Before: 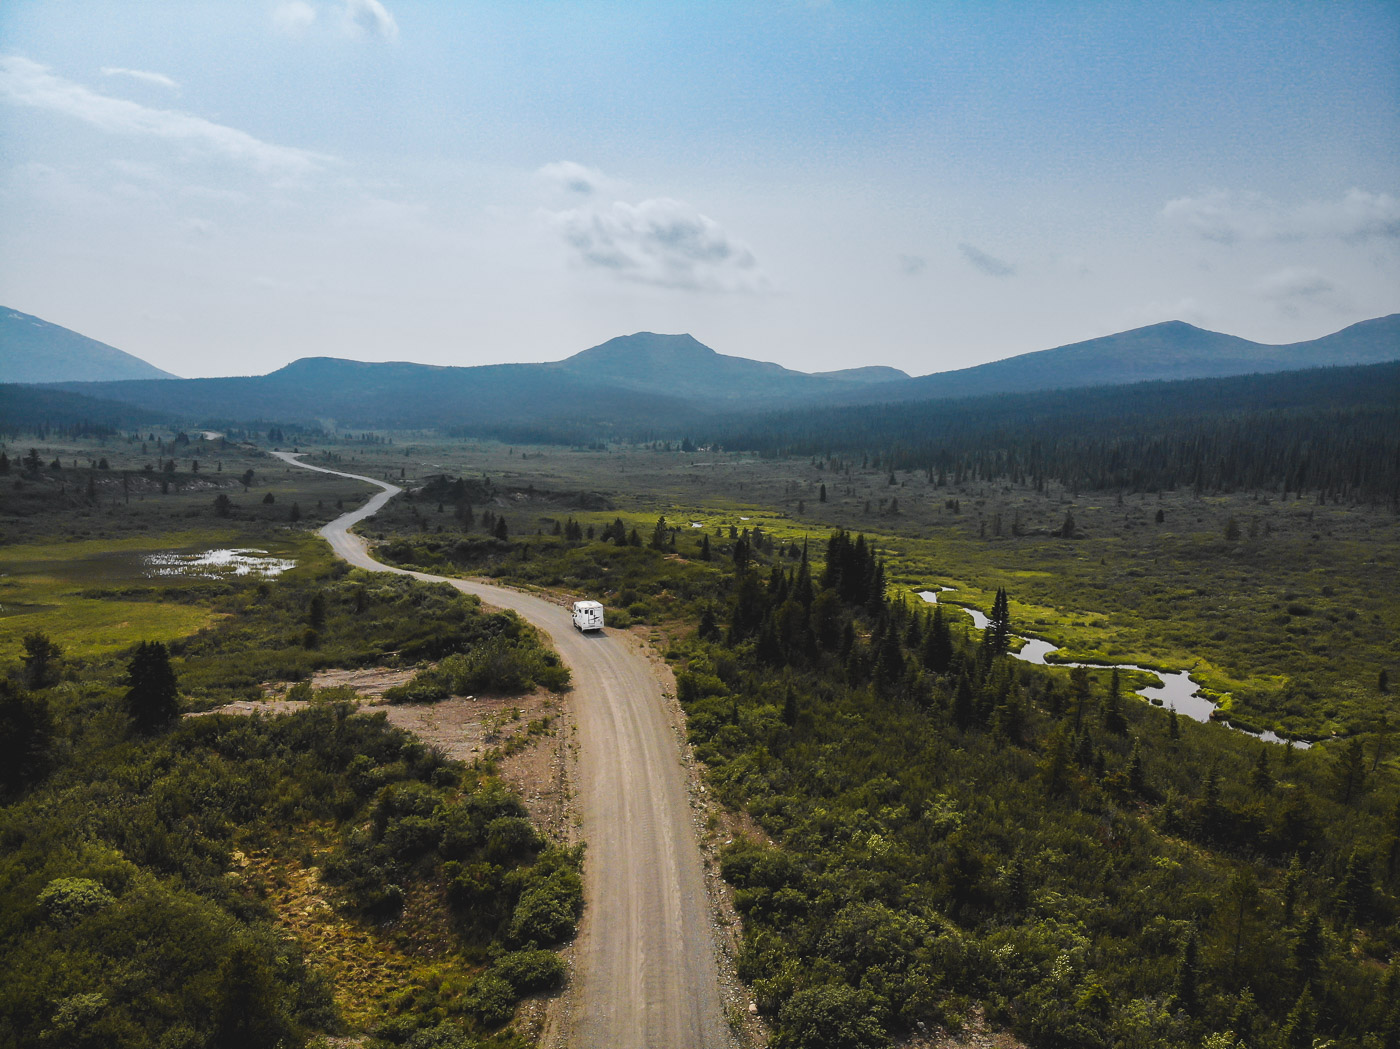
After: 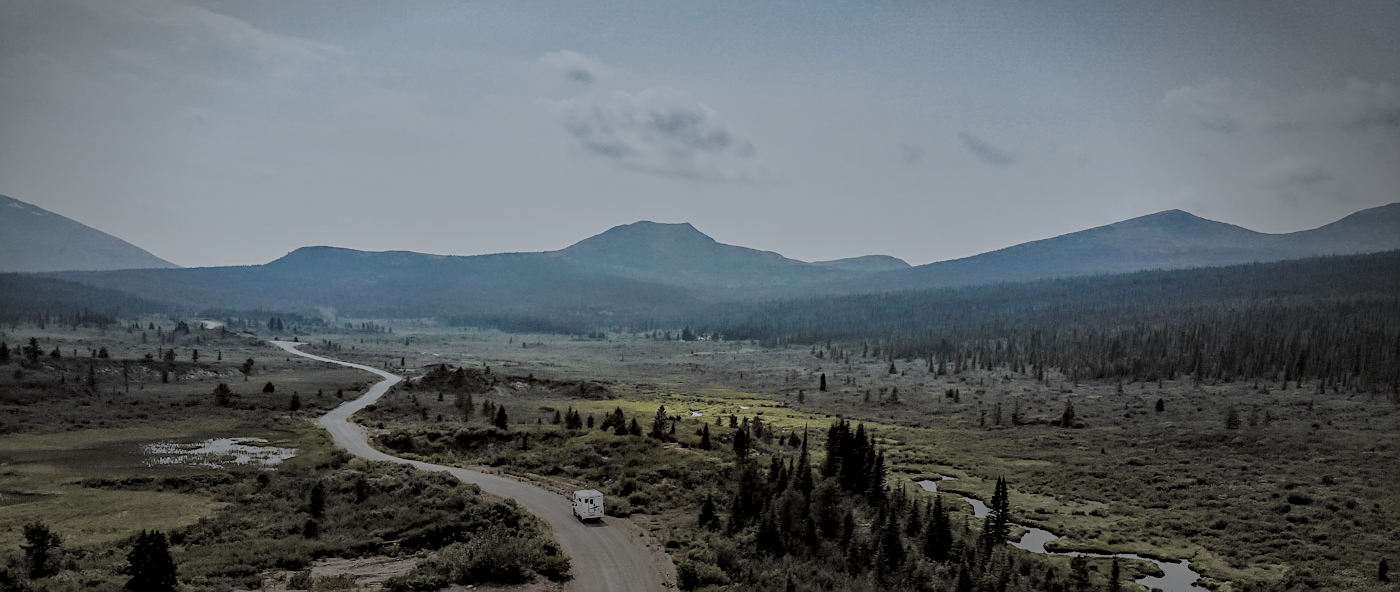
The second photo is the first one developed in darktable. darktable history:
filmic rgb: black relative exposure -8.03 EV, white relative exposure 8.05 EV, target black luminance 0%, hardness 2.51, latitude 75.95%, contrast 0.575, shadows ↔ highlights balance 0.016%
local contrast: detail 130%
contrast equalizer: y [[0.511, 0.558, 0.631, 0.632, 0.559, 0.512], [0.5 ×6], [0.507, 0.559, 0.627, 0.644, 0.647, 0.647], [0 ×6], [0 ×6]]
sharpen: on, module defaults
crop and rotate: top 10.63%, bottom 32.879%
color correction: highlights a* -3.2, highlights b* -6.61, shadows a* 2.92, shadows b* 5.17
vignetting: fall-off start 66.64%, fall-off radius 39.78%, center (-0.054, -0.354), automatic ratio true, width/height ratio 0.672
